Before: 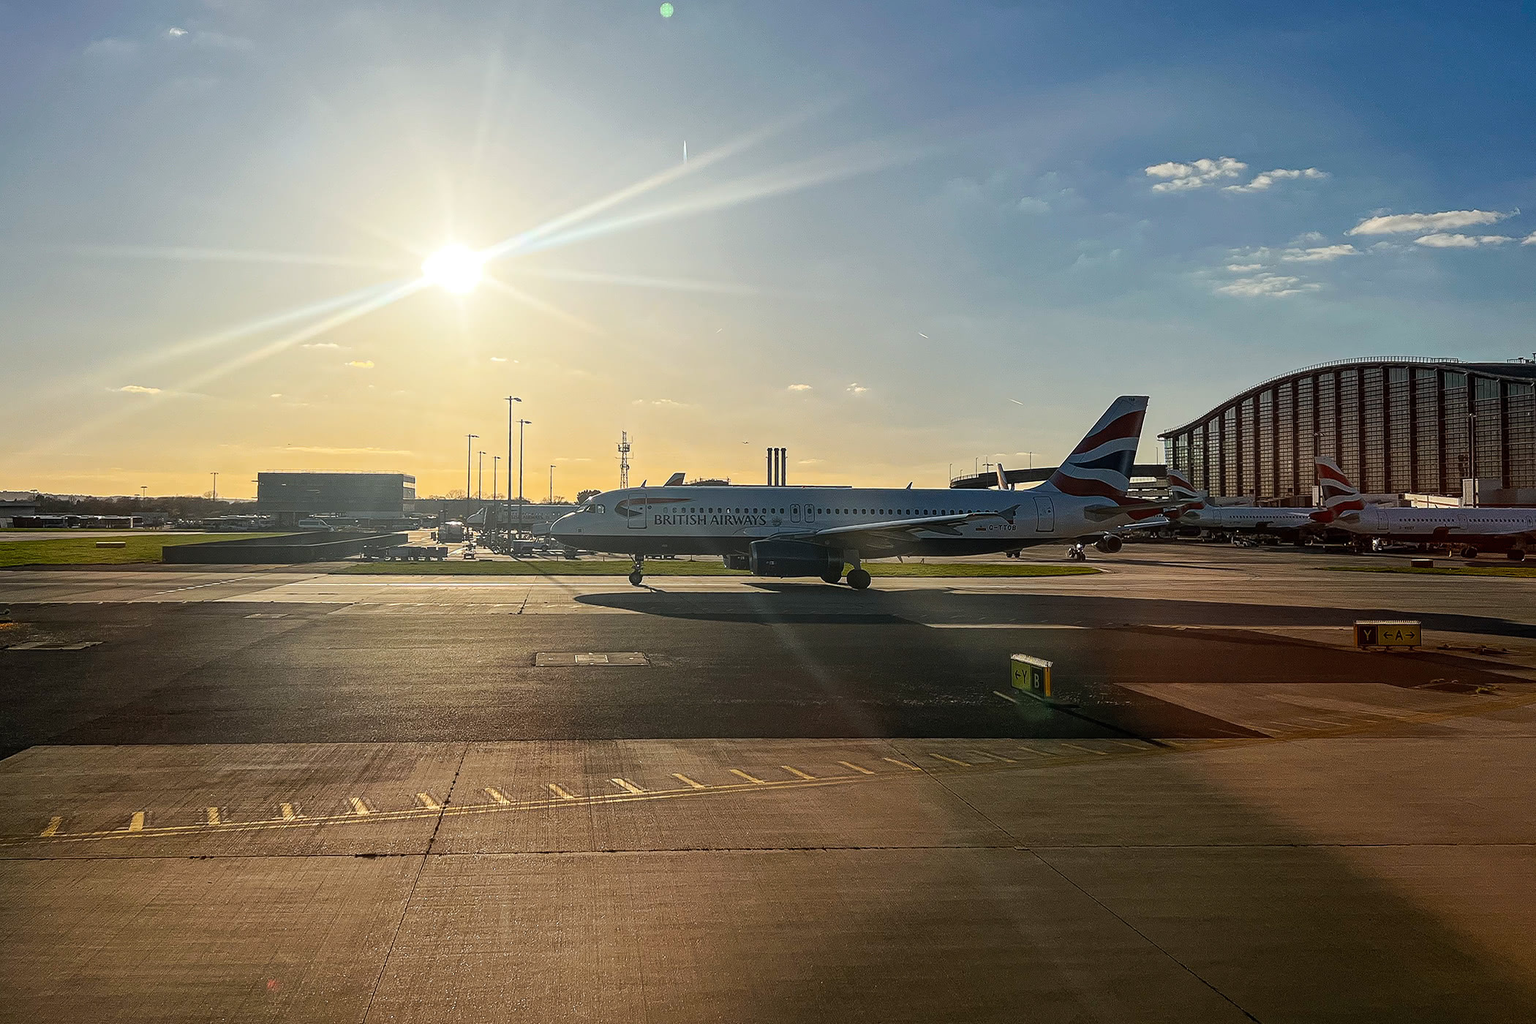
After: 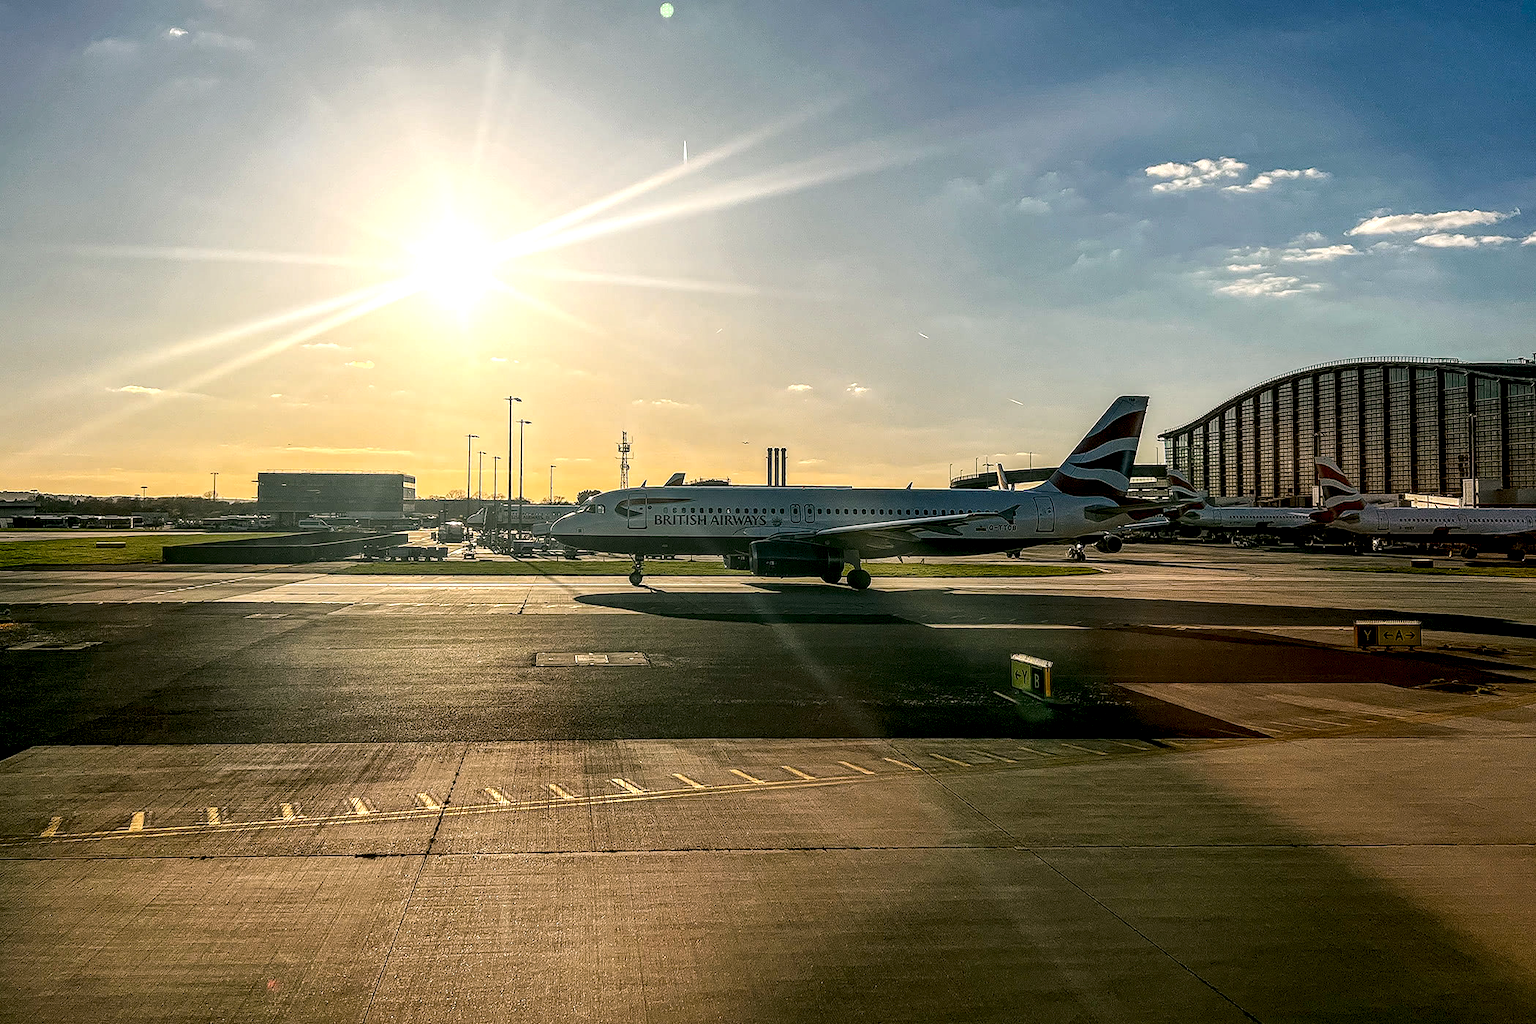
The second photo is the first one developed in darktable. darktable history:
color correction: highlights a* 4.63, highlights b* 4.93, shadows a* -7.2, shadows b* 4.63
local contrast: highlights 21%, shadows 70%, detail 170%
exposure: exposure 0.127 EV, compensate highlight preservation false
